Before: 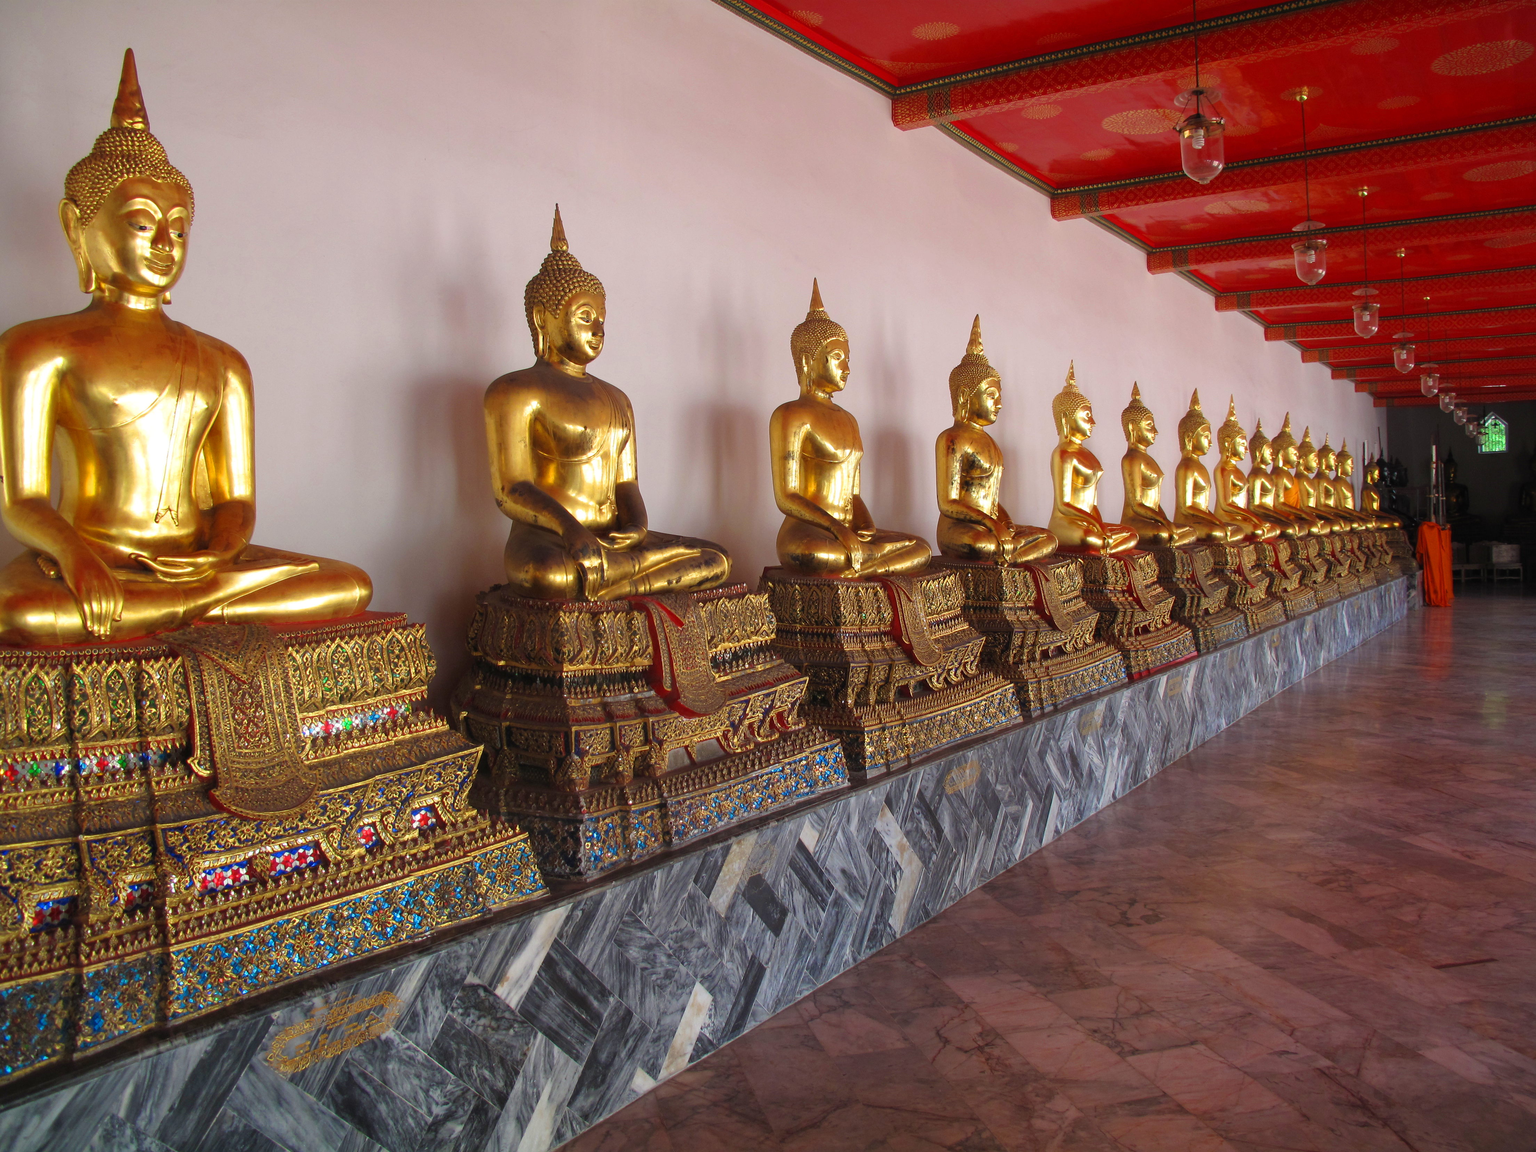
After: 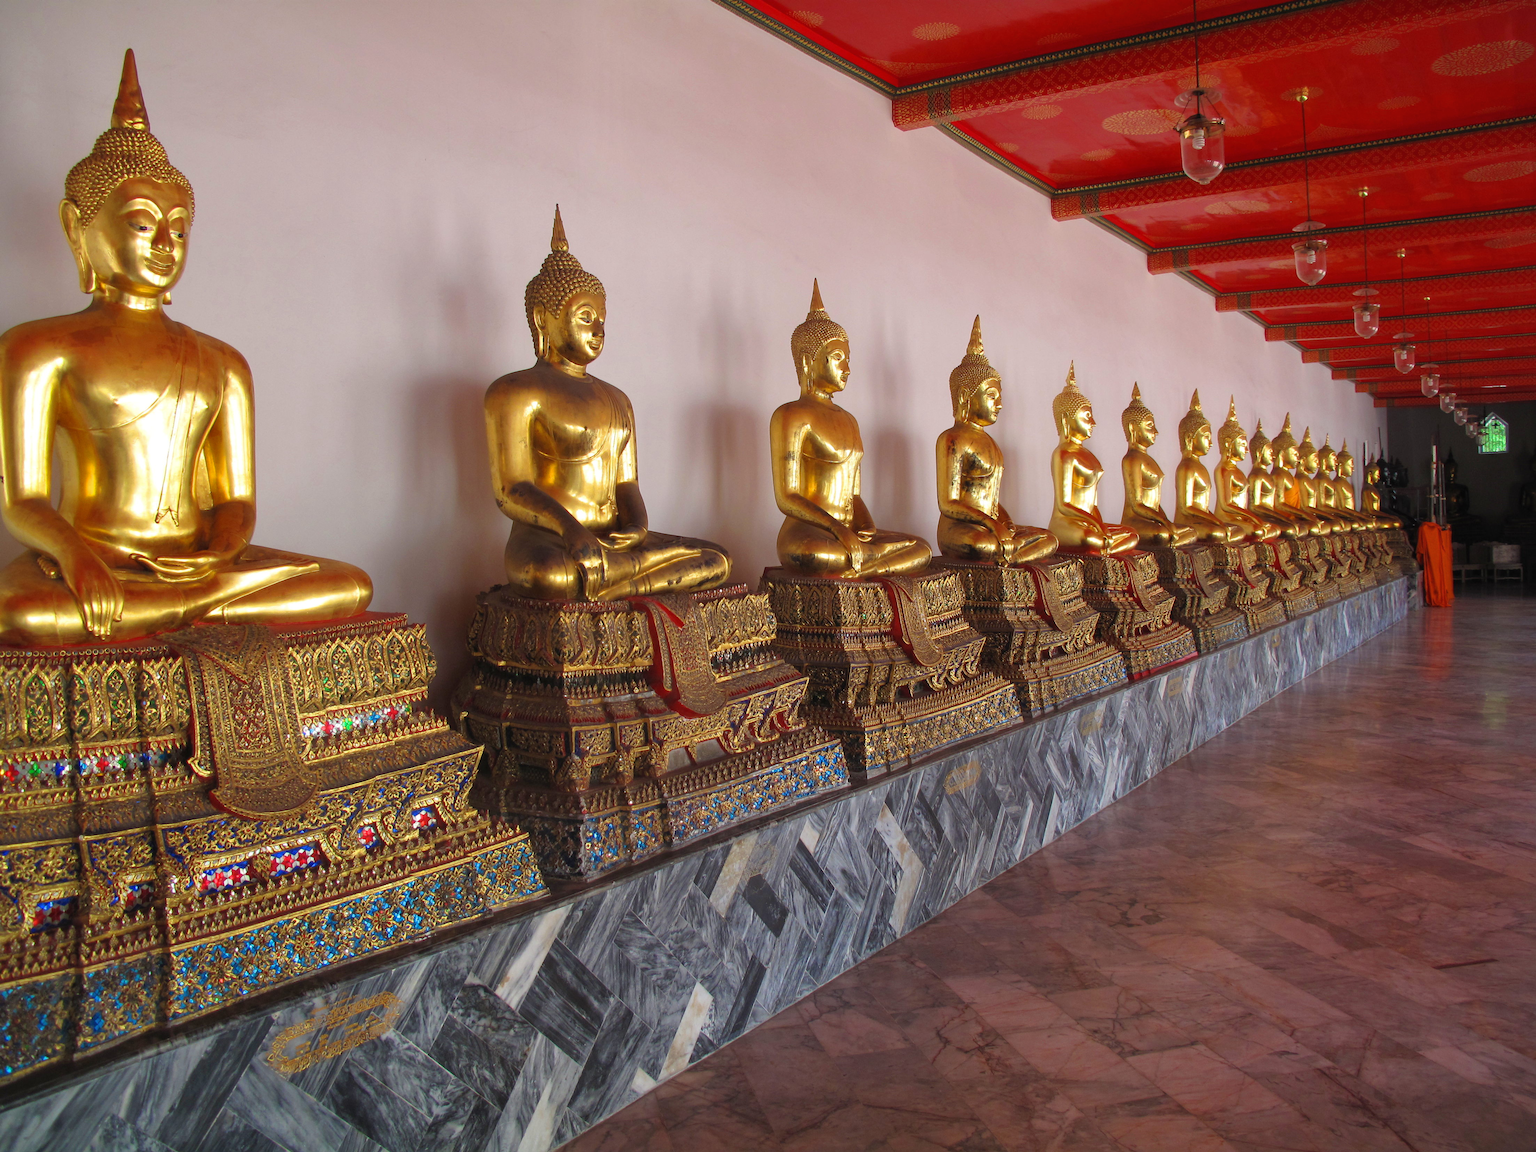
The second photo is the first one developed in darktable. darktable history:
shadows and highlights: shadows 25.49, highlights -26.15
exposure: compensate highlight preservation false
